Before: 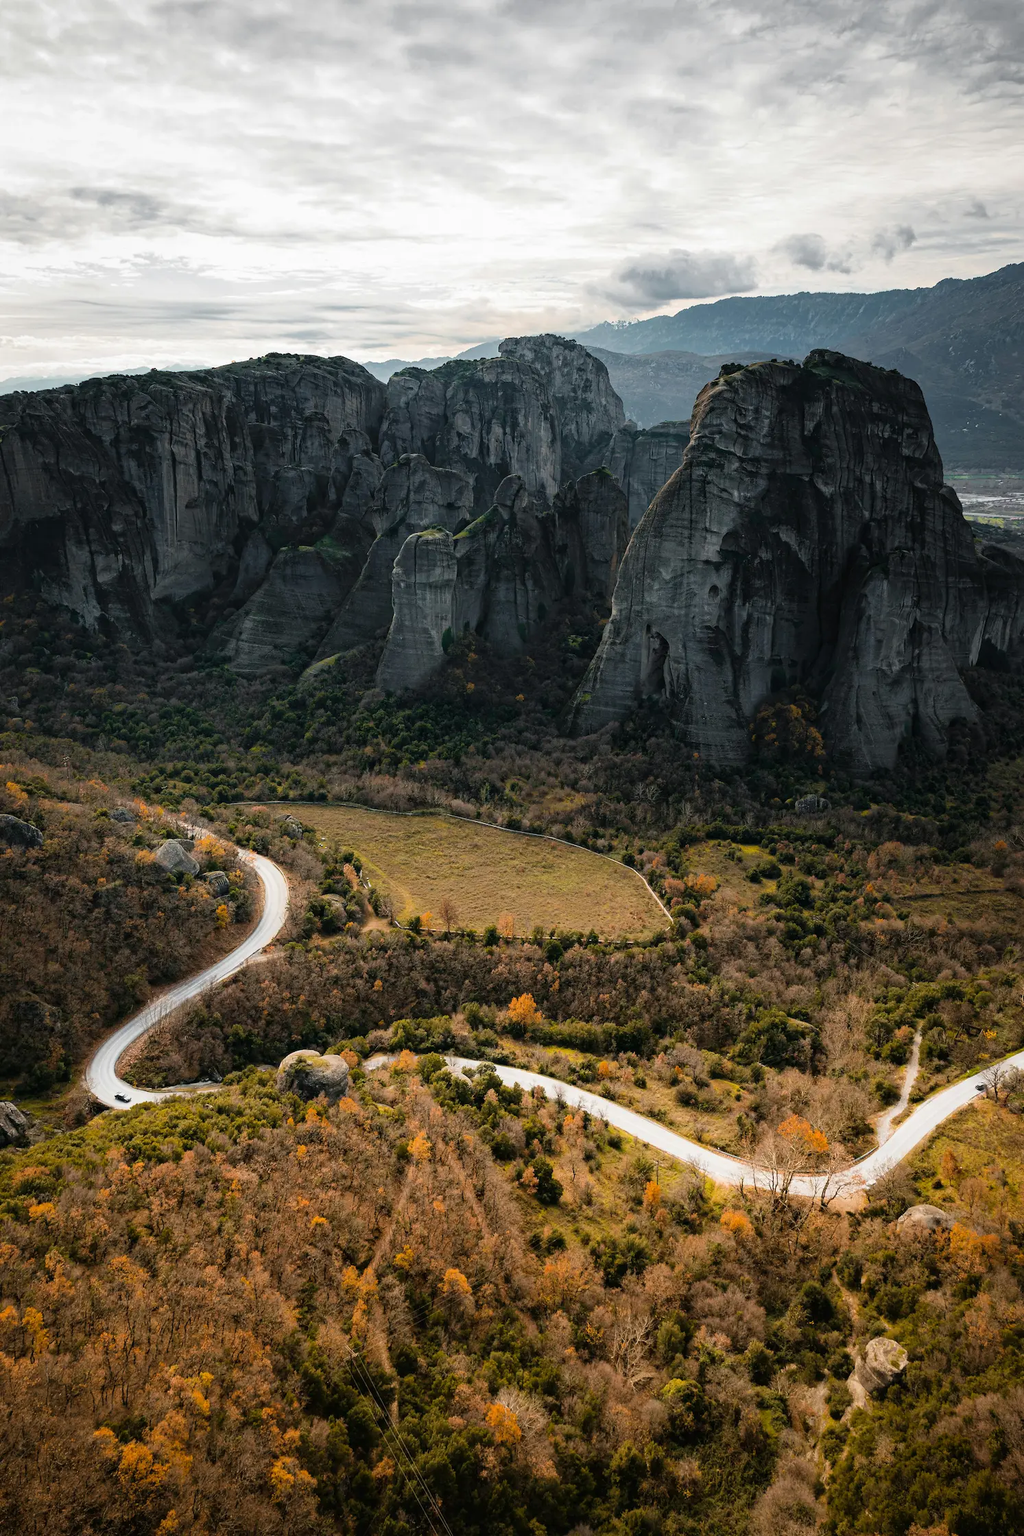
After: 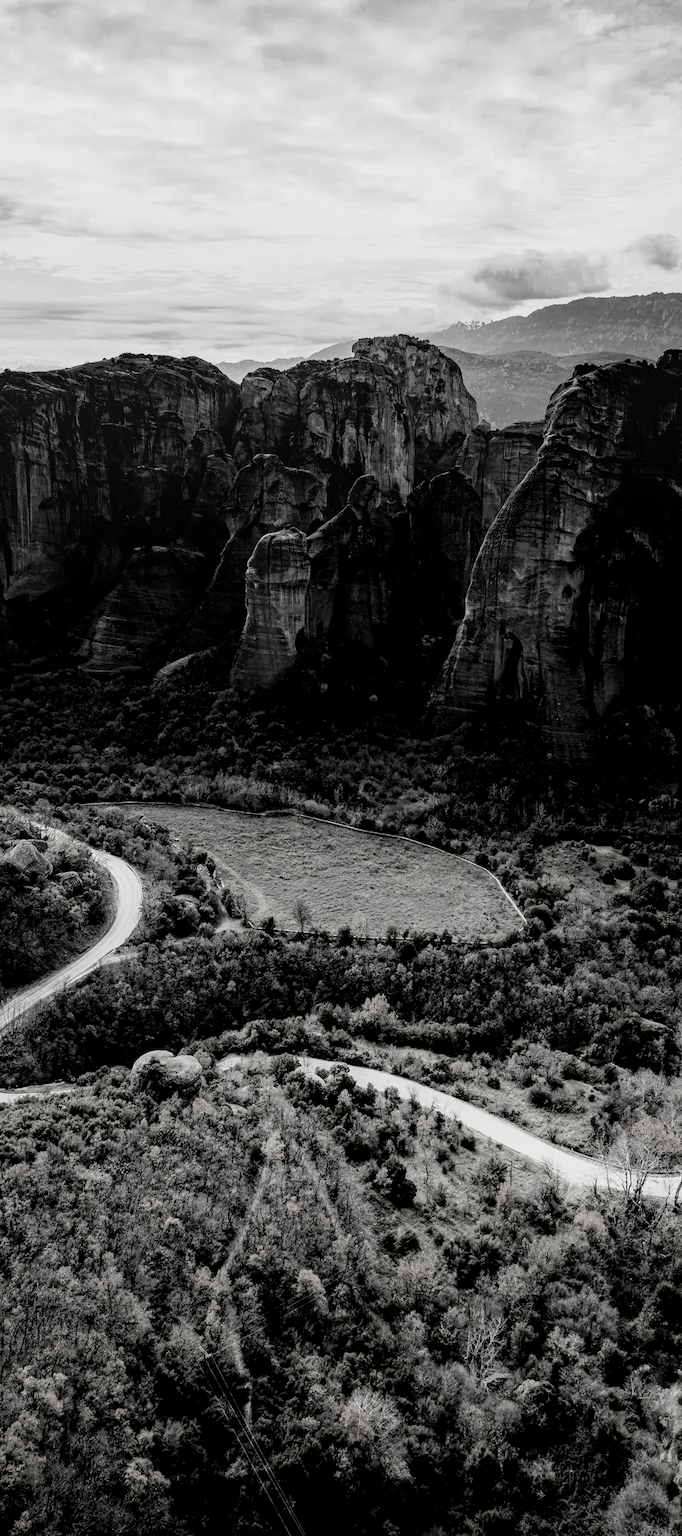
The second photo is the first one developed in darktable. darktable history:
local contrast: on, module defaults
filmic rgb: black relative exposure -5.11 EV, white relative exposure 3.54 EV, hardness 3.19, contrast 1.398, highlights saturation mix -48.63%, preserve chrominance no, color science v4 (2020), contrast in shadows soft
crop and rotate: left 14.363%, right 18.938%
